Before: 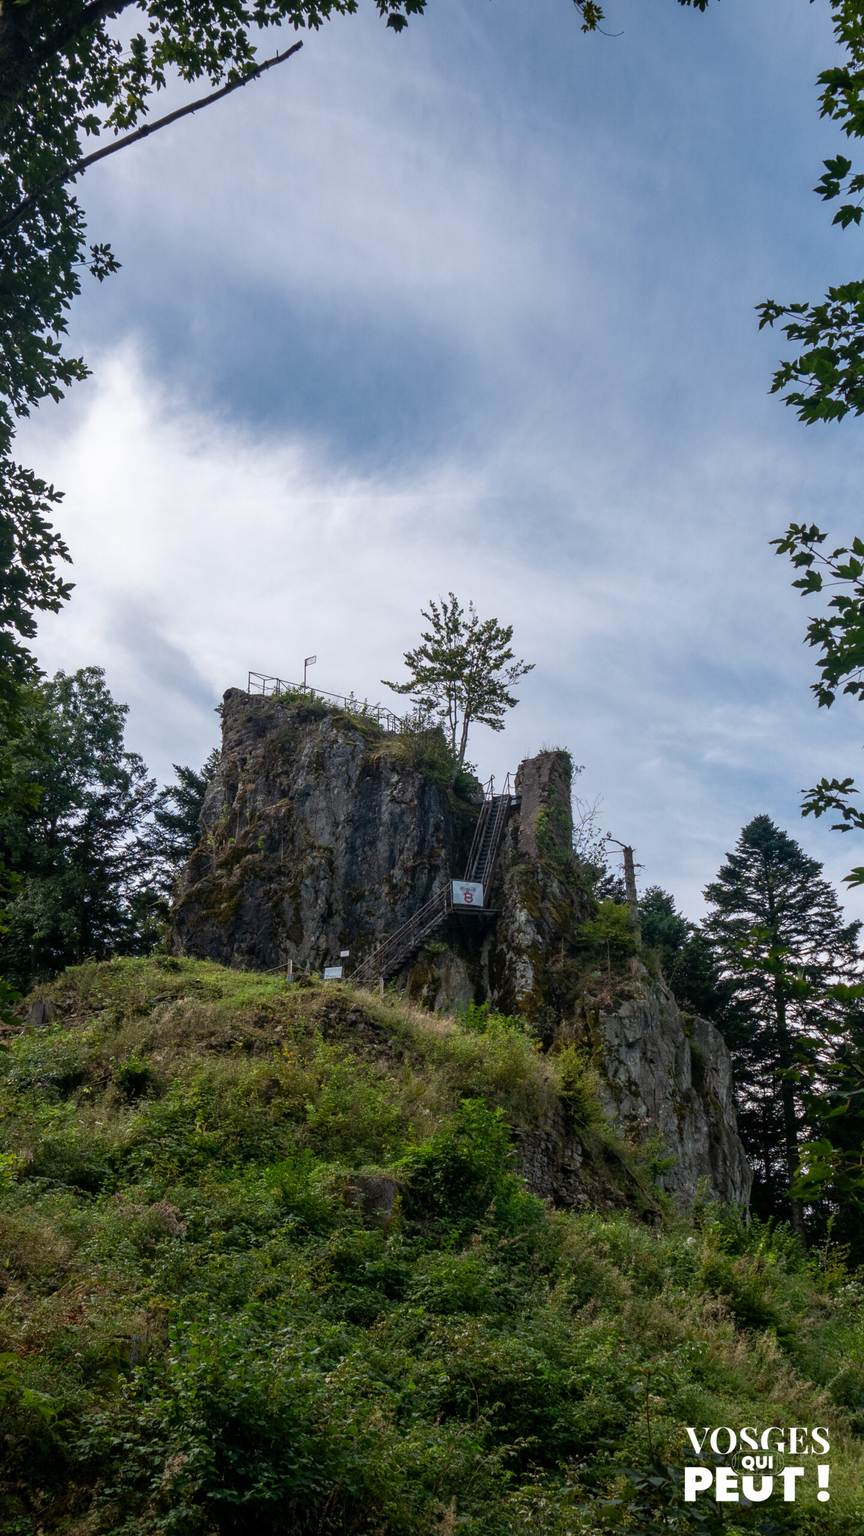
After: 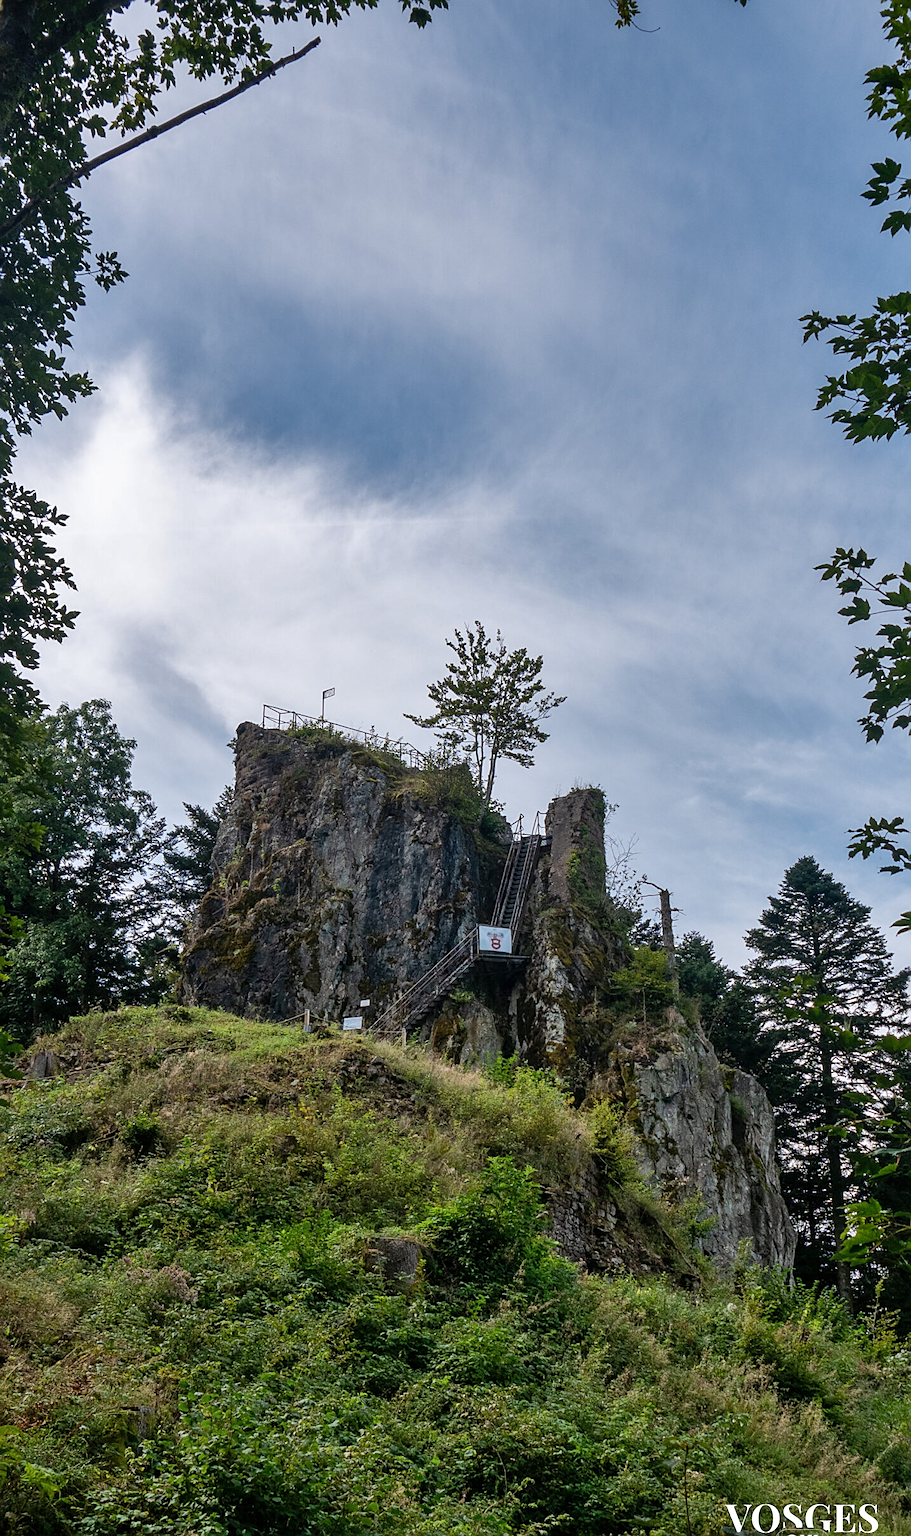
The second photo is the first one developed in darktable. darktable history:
shadows and highlights: soften with gaussian
sharpen: on, module defaults
crop: top 0.423%, right 0.26%, bottom 5.048%
